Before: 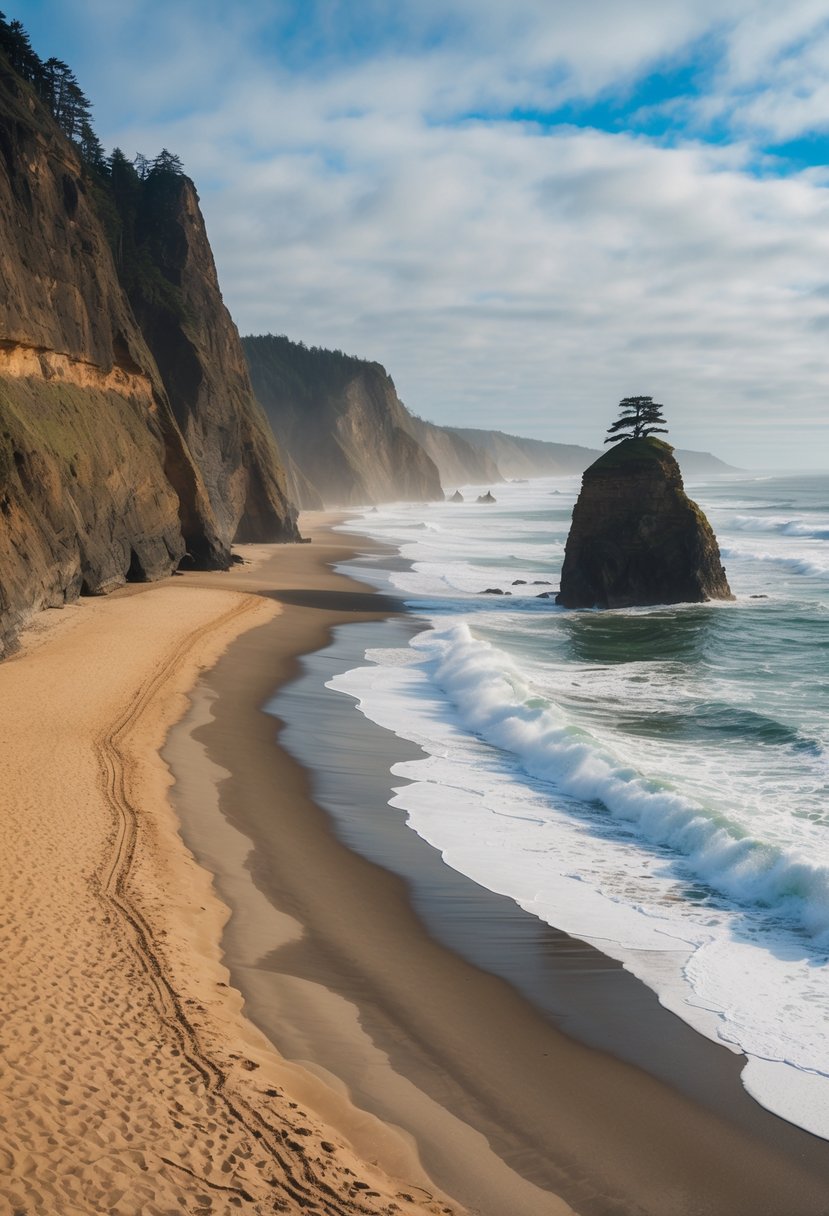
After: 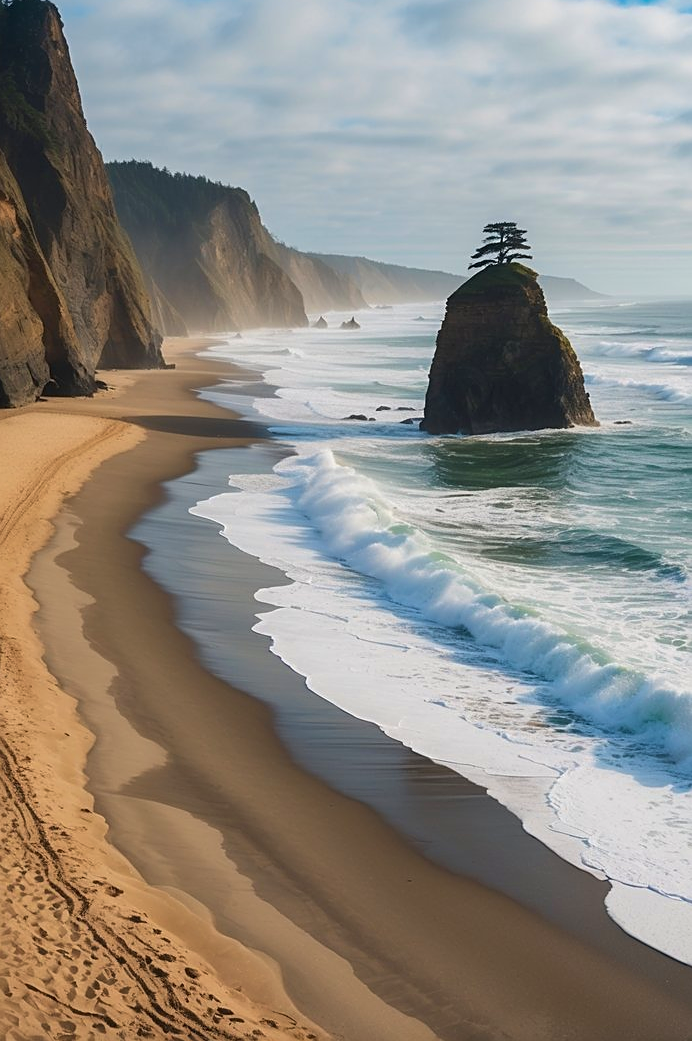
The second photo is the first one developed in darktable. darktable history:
sharpen: on, module defaults
crop: left 16.511%, top 14.385%
contrast equalizer: y [[0.5 ×6], [0.5 ×6], [0.975, 0.964, 0.925, 0.865, 0.793, 0.721], [0 ×6], [0 ×6]], mix -0.295
velvia: on, module defaults
